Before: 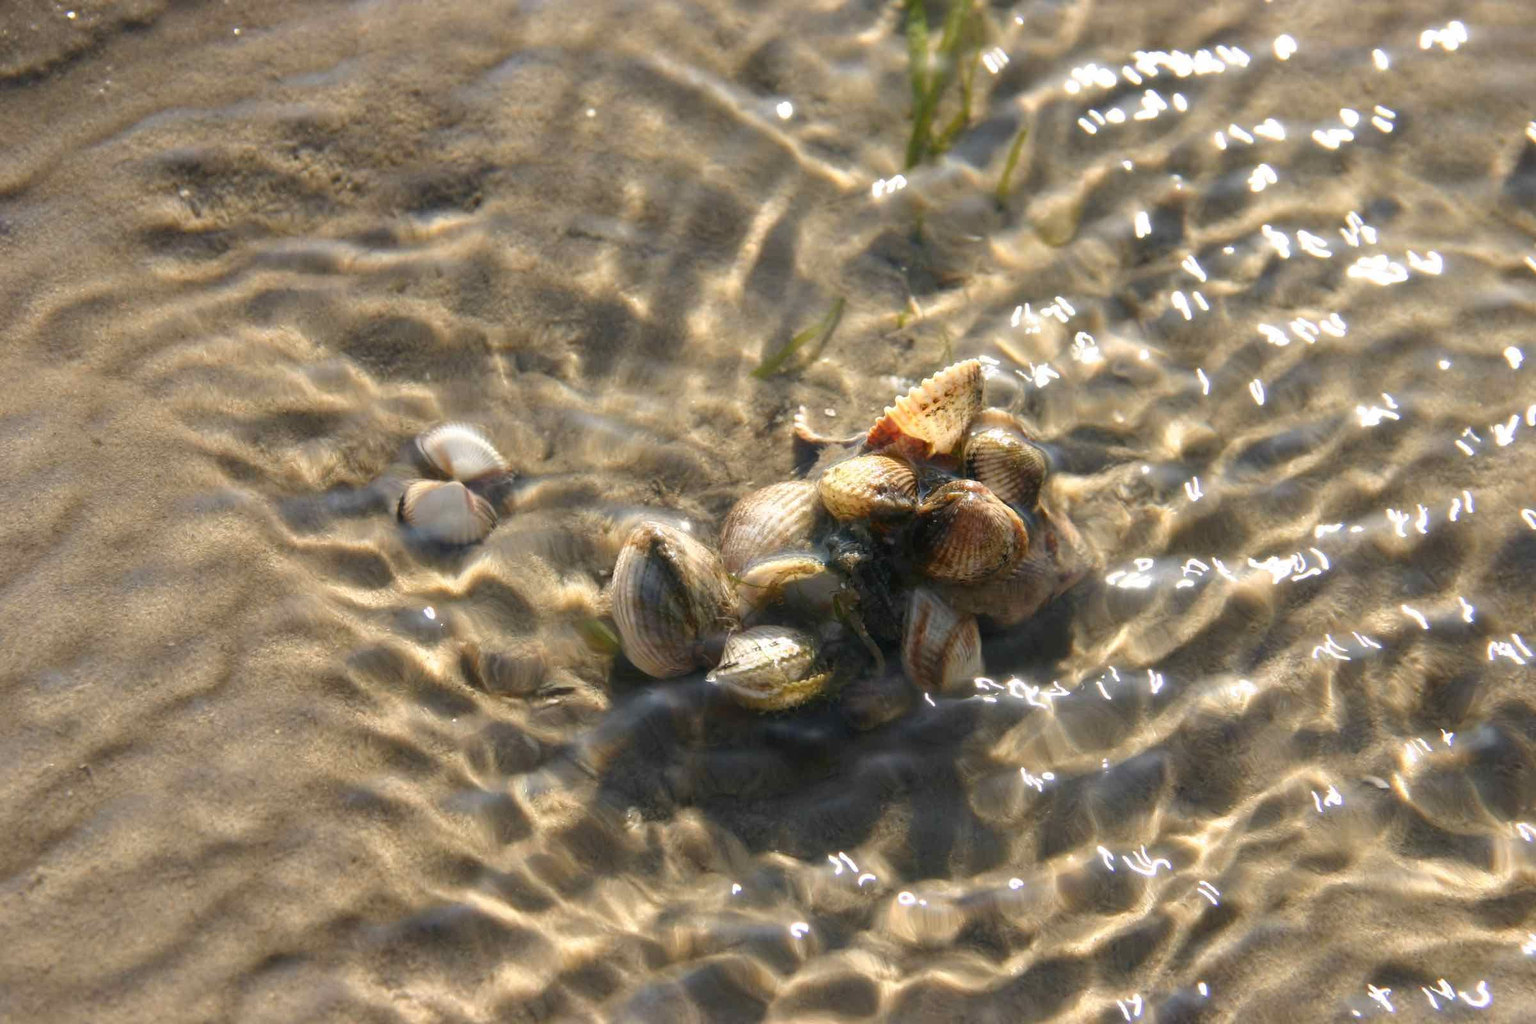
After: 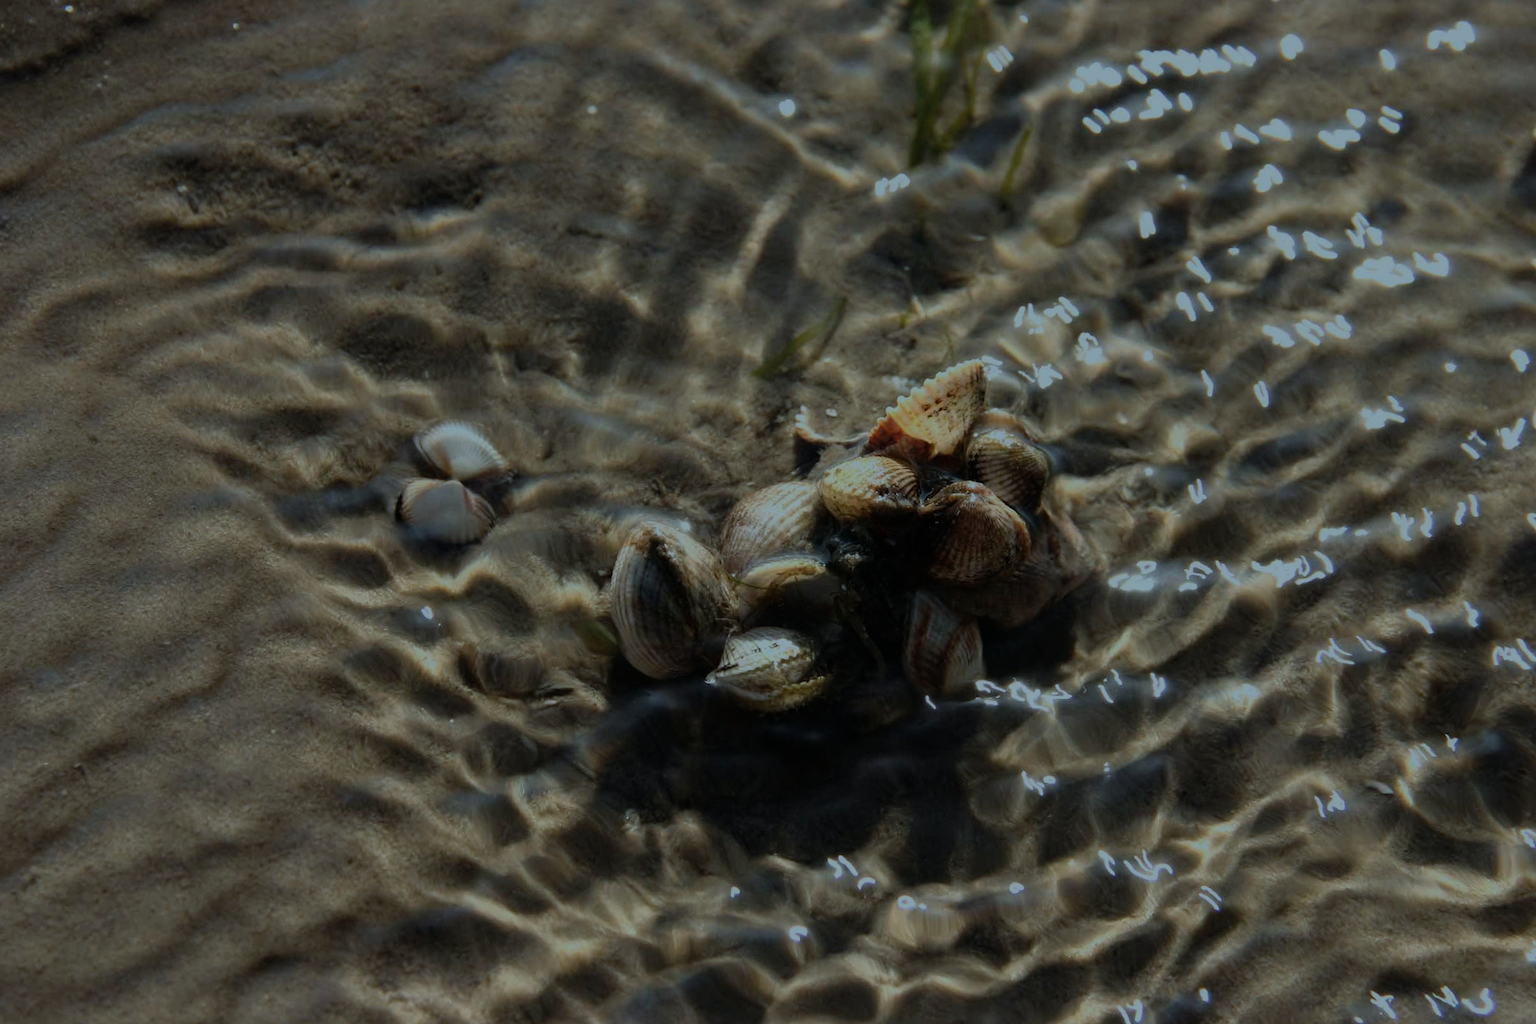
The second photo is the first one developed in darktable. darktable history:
filmic rgb: black relative exposure -11.32 EV, white relative exposure 3.22 EV, hardness 6.69, color science v6 (2022)
haze removal: compatibility mode true, adaptive false
exposure: exposure -2.043 EV, compensate highlight preservation false
shadows and highlights: radius 336.05, shadows 28.17, soften with gaussian
crop and rotate: angle -0.264°
tone equalizer: -8 EV -0.453 EV, -7 EV -0.359 EV, -6 EV -0.324 EV, -5 EV -0.237 EV, -3 EV 0.214 EV, -2 EV 0.349 EV, -1 EV 0.386 EV, +0 EV 0.4 EV
color correction: highlights a* -11.48, highlights b* -15.36
